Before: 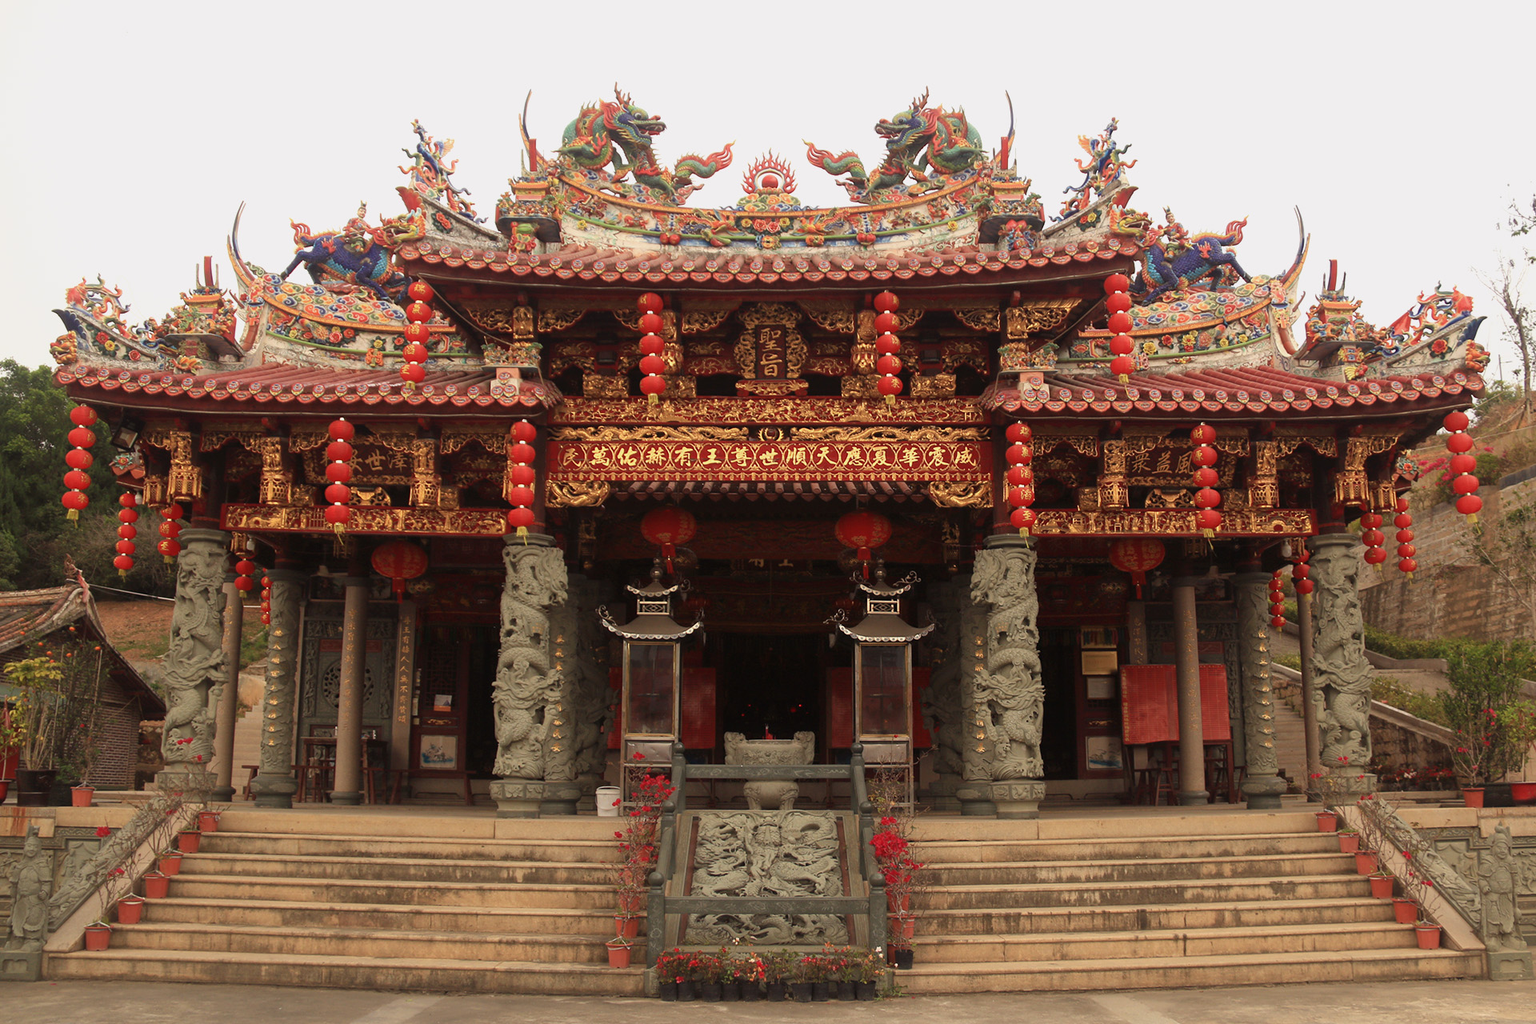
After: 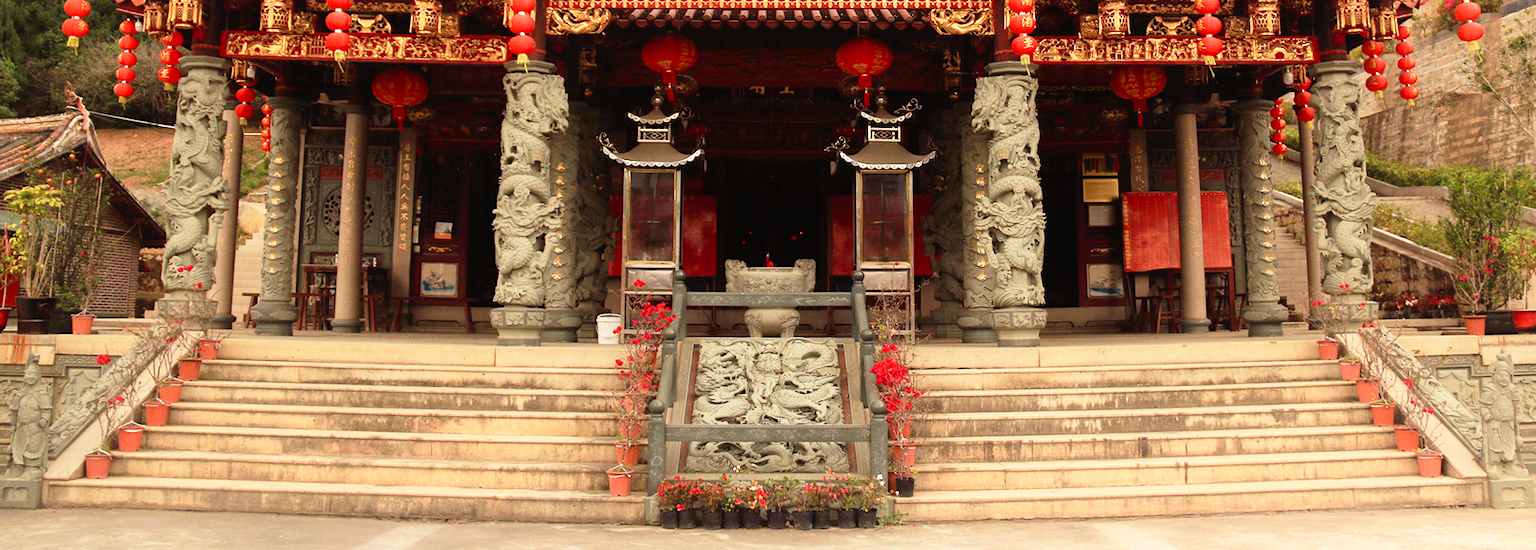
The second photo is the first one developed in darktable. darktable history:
shadows and highlights: shadows -22.46, highlights 45.81, soften with gaussian
crop and rotate: top 46.183%, right 0.053%
base curve: curves: ch0 [(0, 0) (0.012, 0.01) (0.073, 0.168) (0.31, 0.711) (0.645, 0.957) (1, 1)], preserve colors none
